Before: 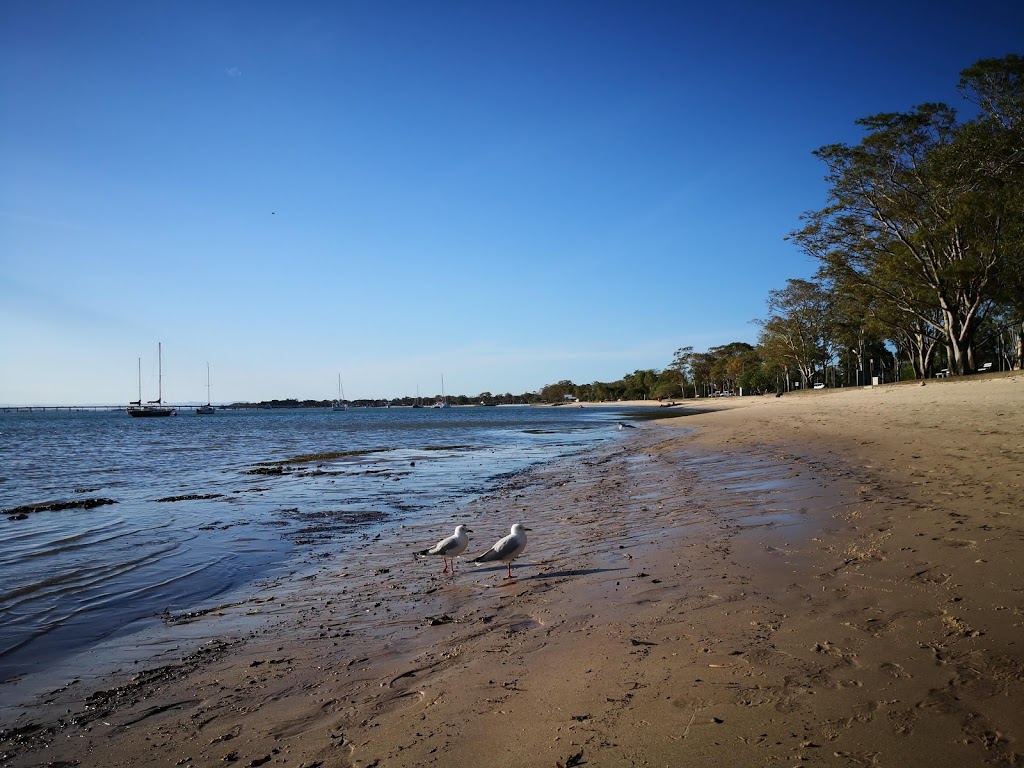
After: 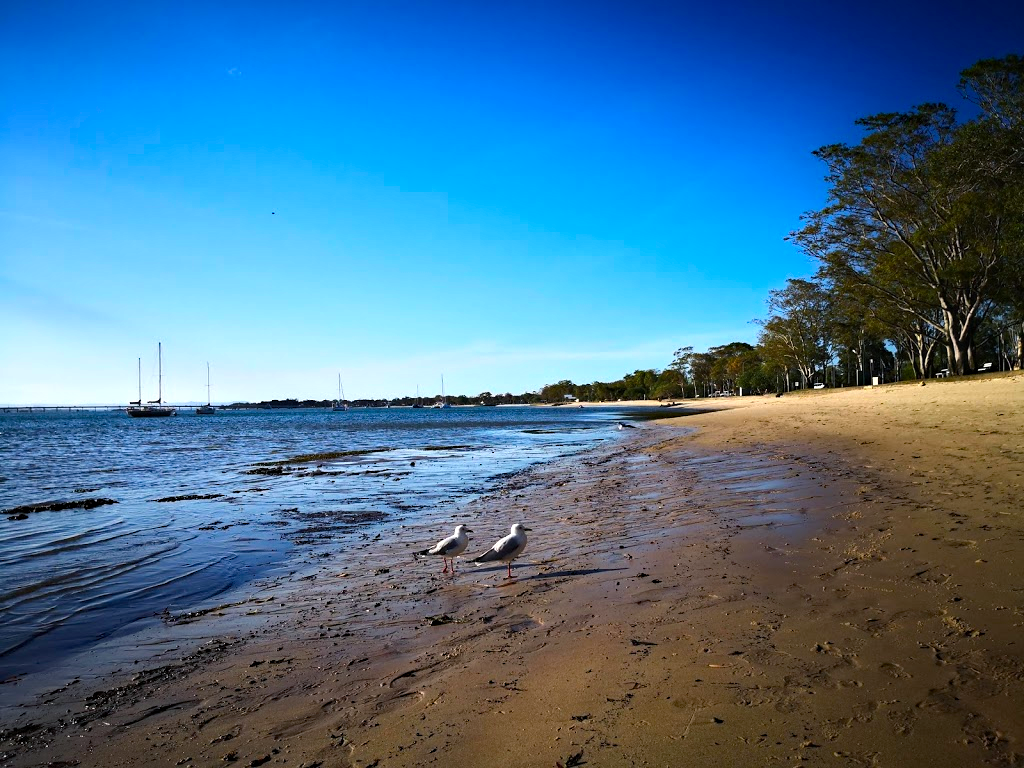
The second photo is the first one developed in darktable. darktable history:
color balance rgb: shadows lift › chroma 2.042%, shadows lift › hue 249.55°, perceptual saturation grading › global saturation 30.747%
haze removal: strength 0.277, distance 0.246, compatibility mode true, adaptive false
tone equalizer: -8 EV 0 EV, -7 EV -0.002 EV, -6 EV 0.002 EV, -5 EV -0.069 EV, -4 EV -0.138 EV, -3 EV -0.192 EV, -2 EV 0.267 EV, -1 EV 0.722 EV, +0 EV 0.465 EV
